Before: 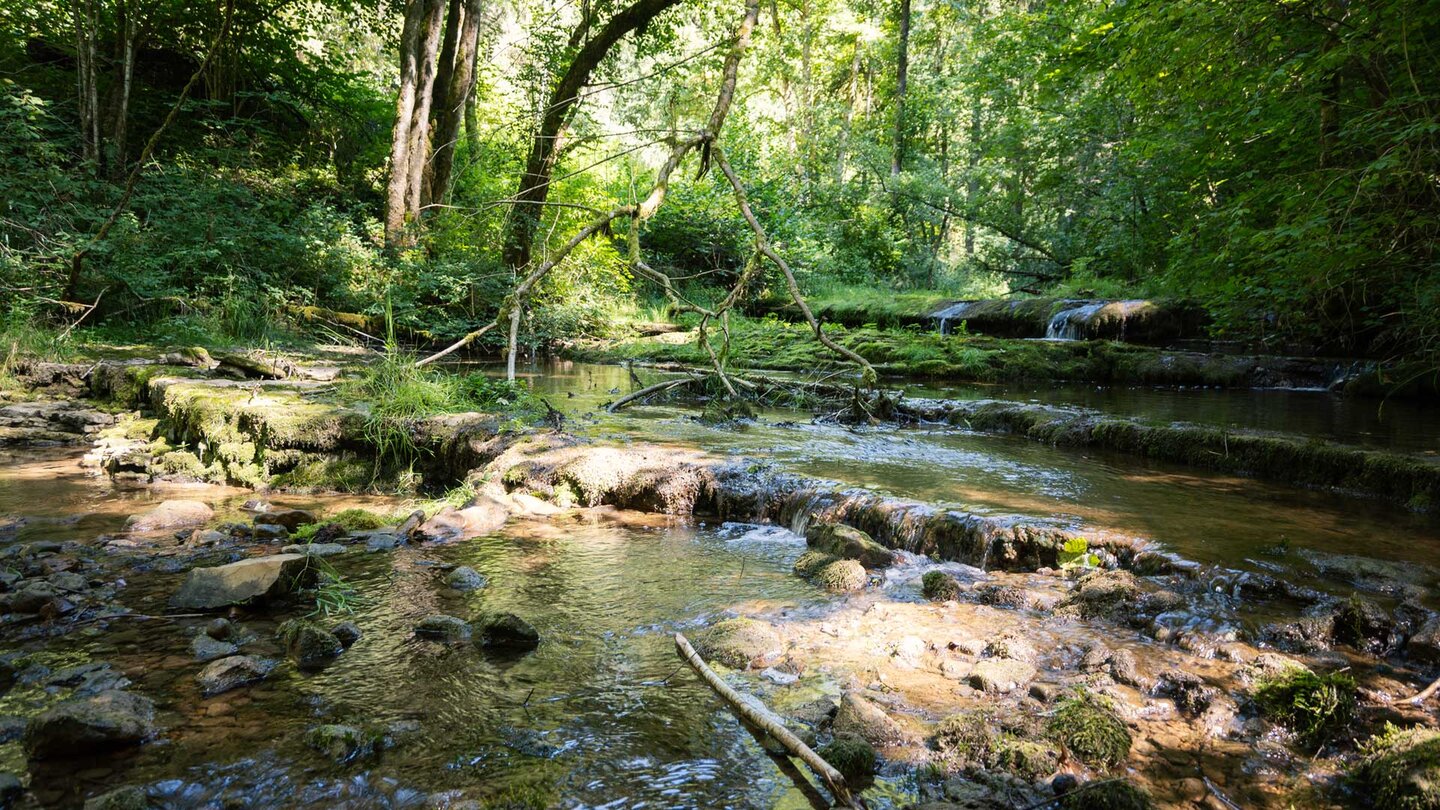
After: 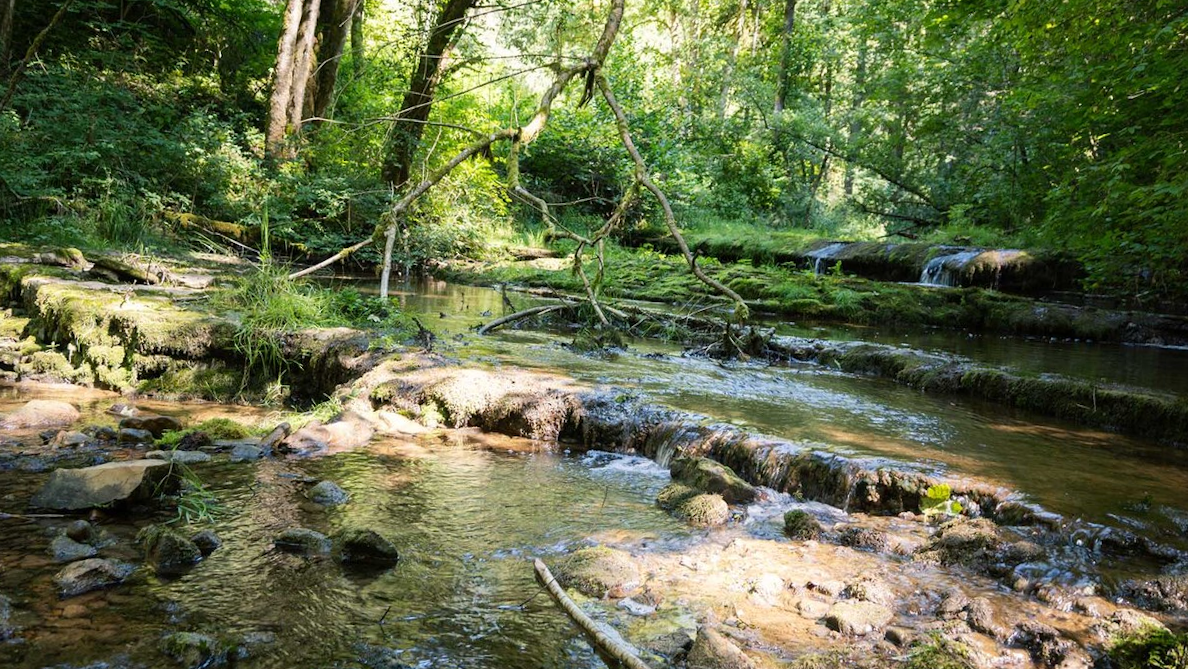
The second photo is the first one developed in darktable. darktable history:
crop and rotate: angle -2.95°, left 5.282%, top 5.201%, right 4.713%, bottom 4.707%
